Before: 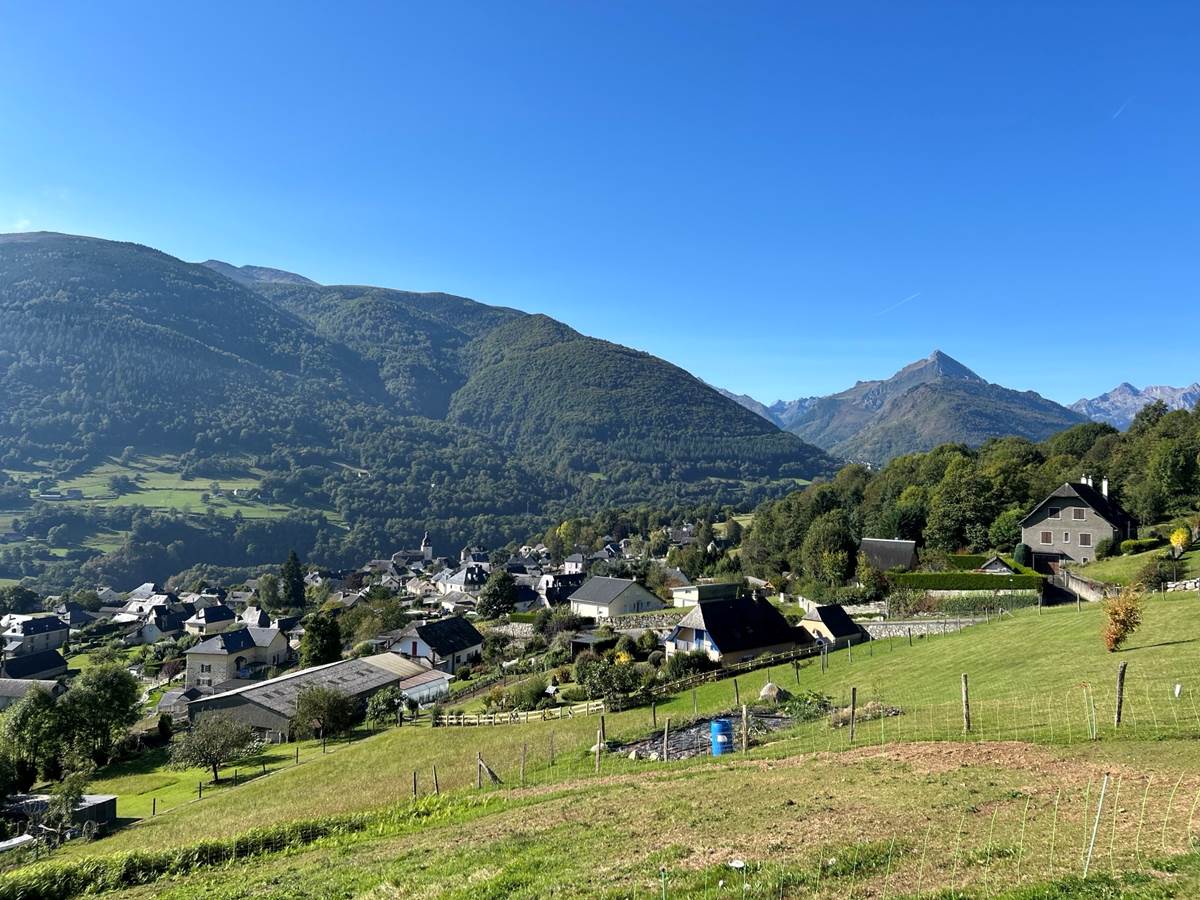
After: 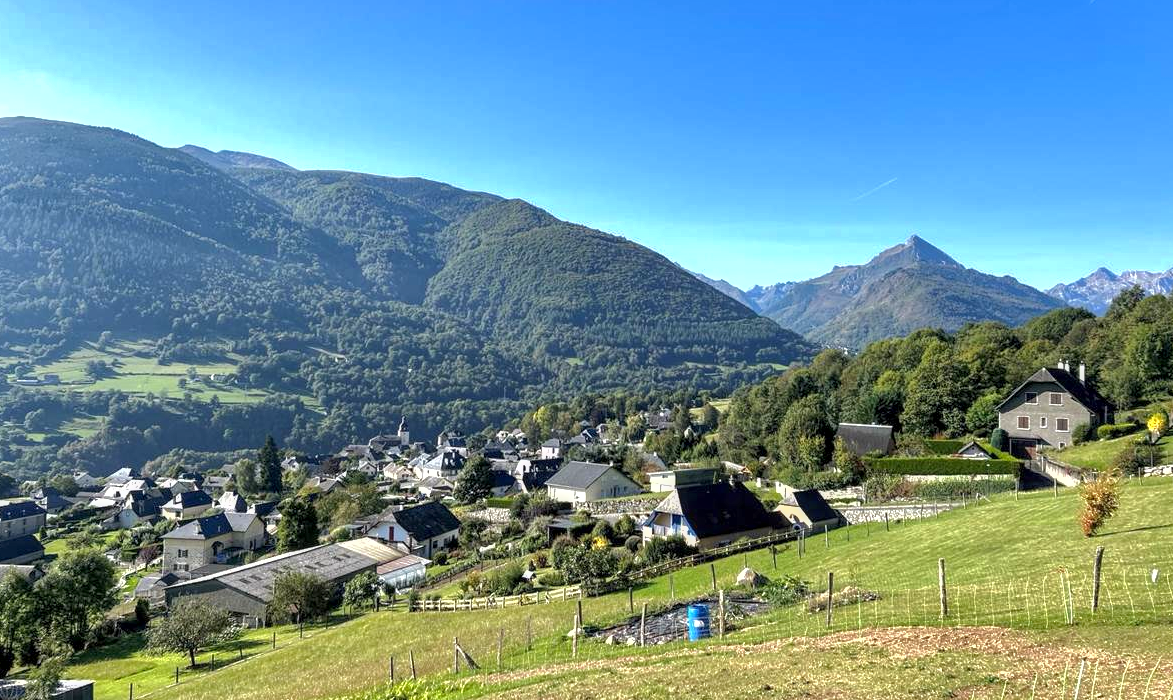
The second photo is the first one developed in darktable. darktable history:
exposure: black level correction 0, exposure 0.693 EV, compensate exposure bias true, compensate highlight preservation false
crop and rotate: left 1.937%, top 12.817%, right 0.26%, bottom 9.393%
shadows and highlights: shadows 39.97, highlights -59.66, highlights color adjustment 0.781%
tone equalizer: on, module defaults
local contrast: on, module defaults
